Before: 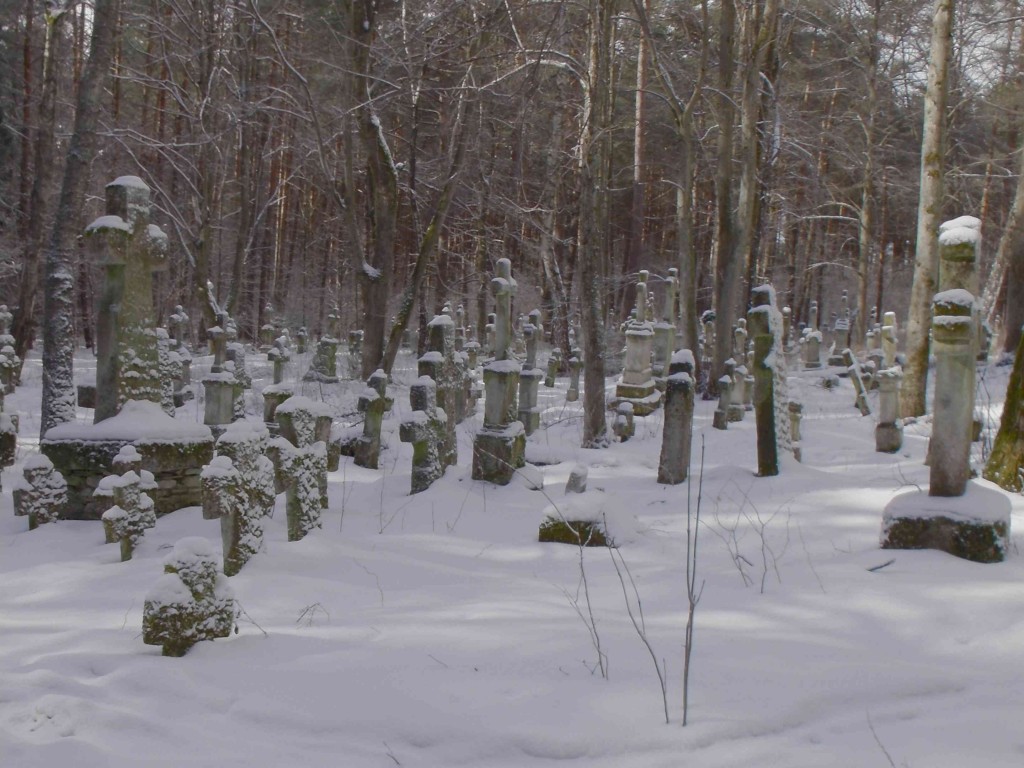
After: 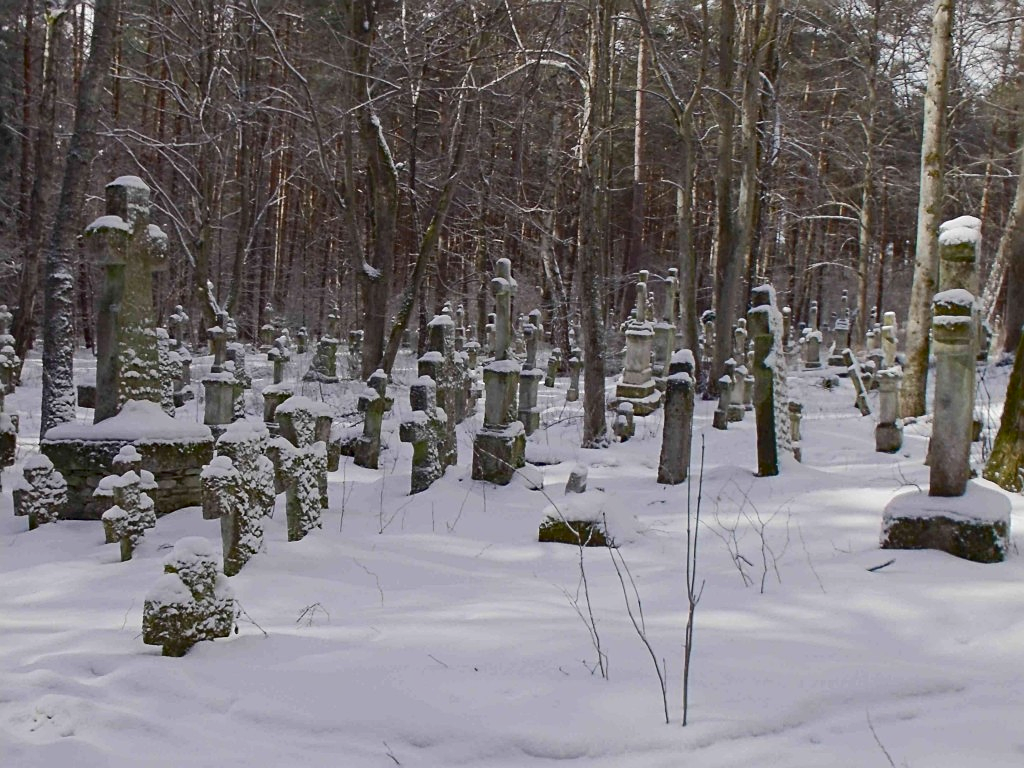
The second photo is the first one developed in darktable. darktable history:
tone curve: curves: ch0 [(0, 0) (0.003, 0.005) (0.011, 0.011) (0.025, 0.022) (0.044, 0.035) (0.069, 0.051) (0.1, 0.073) (0.136, 0.106) (0.177, 0.147) (0.224, 0.195) (0.277, 0.253) (0.335, 0.315) (0.399, 0.388) (0.468, 0.488) (0.543, 0.586) (0.623, 0.685) (0.709, 0.764) (0.801, 0.838) (0.898, 0.908) (1, 1)], color space Lab, independent channels, preserve colors none
haze removal: compatibility mode true, adaptive false
sharpen: on, module defaults
